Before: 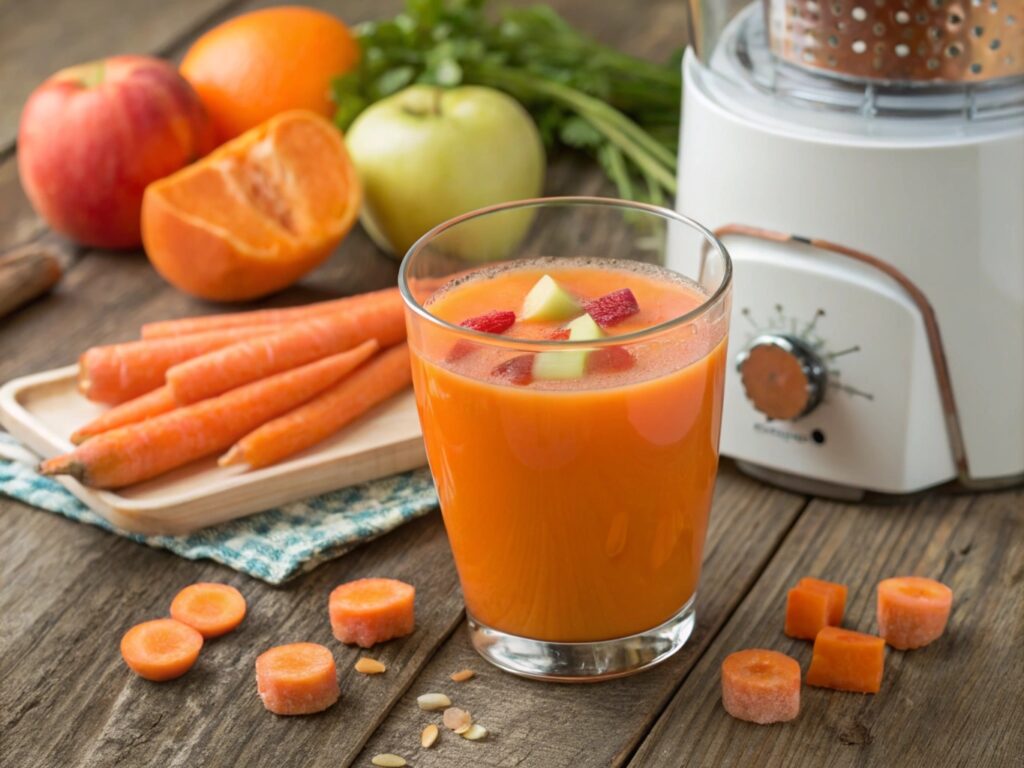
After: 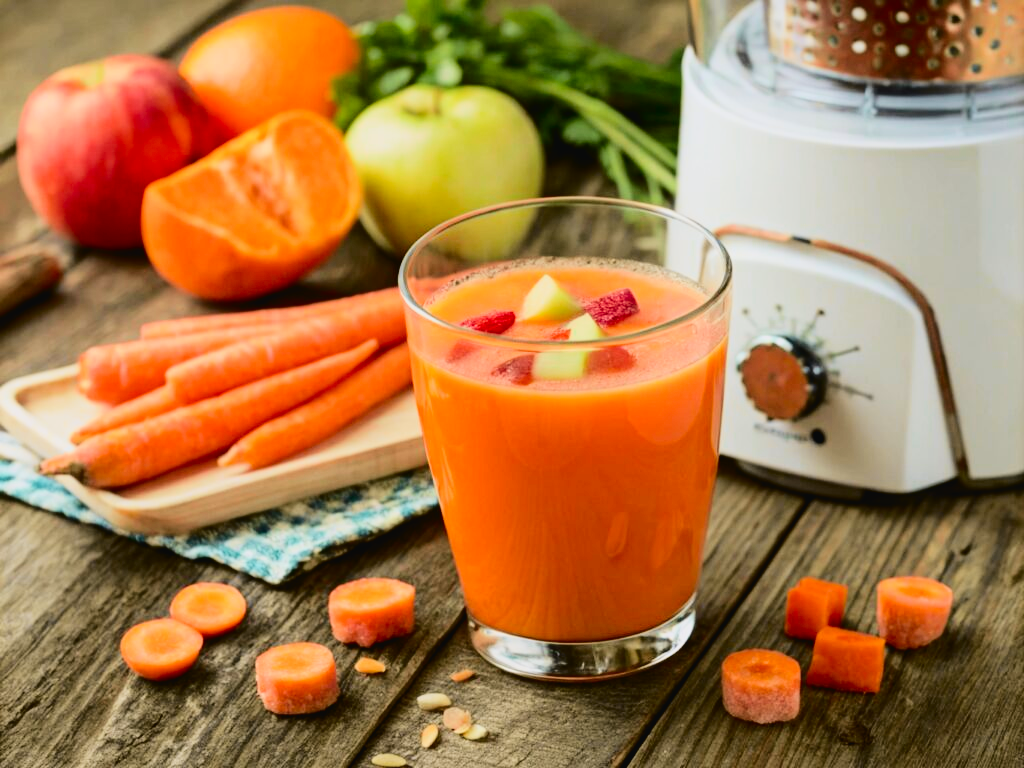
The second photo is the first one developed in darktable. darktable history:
filmic rgb: middle gray luminance 28.74%, black relative exposure -10.28 EV, white relative exposure 5.48 EV, target black luminance 0%, hardness 3.95, latitude 2.44%, contrast 1.132, highlights saturation mix 3.55%, shadows ↔ highlights balance 14.71%
tone curve: curves: ch0 [(0, 0.023) (0.132, 0.075) (0.251, 0.186) (0.441, 0.476) (0.662, 0.757) (0.849, 0.927) (1, 0.99)]; ch1 [(0, 0) (0.447, 0.411) (0.483, 0.469) (0.498, 0.496) (0.518, 0.514) (0.561, 0.59) (0.606, 0.659) (0.657, 0.725) (0.869, 0.916) (1, 1)]; ch2 [(0, 0) (0.307, 0.315) (0.425, 0.438) (0.483, 0.477) (0.503, 0.503) (0.526, 0.553) (0.552, 0.601) (0.615, 0.669) (0.703, 0.797) (0.985, 0.966)], color space Lab, independent channels, preserve colors none
color zones: curves: ch0 [(0.25, 0.5) (0.428, 0.473) (0.75, 0.5)]; ch1 [(0.243, 0.479) (0.398, 0.452) (0.75, 0.5)]
